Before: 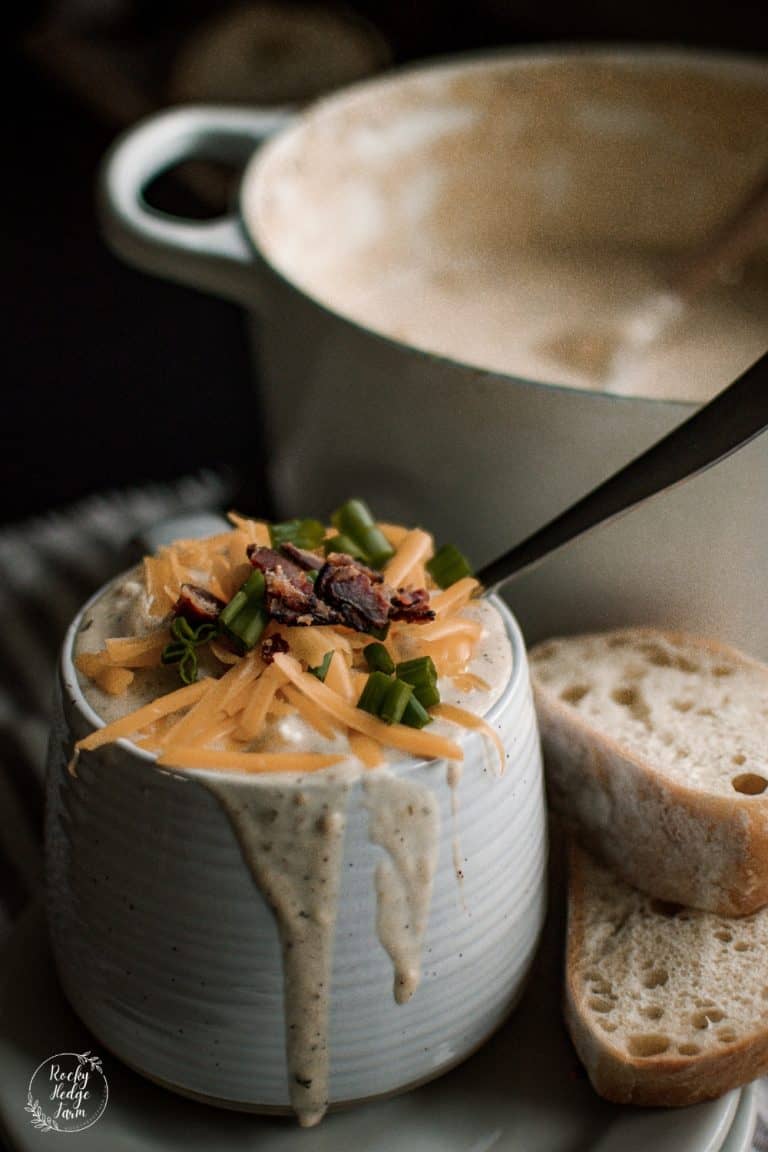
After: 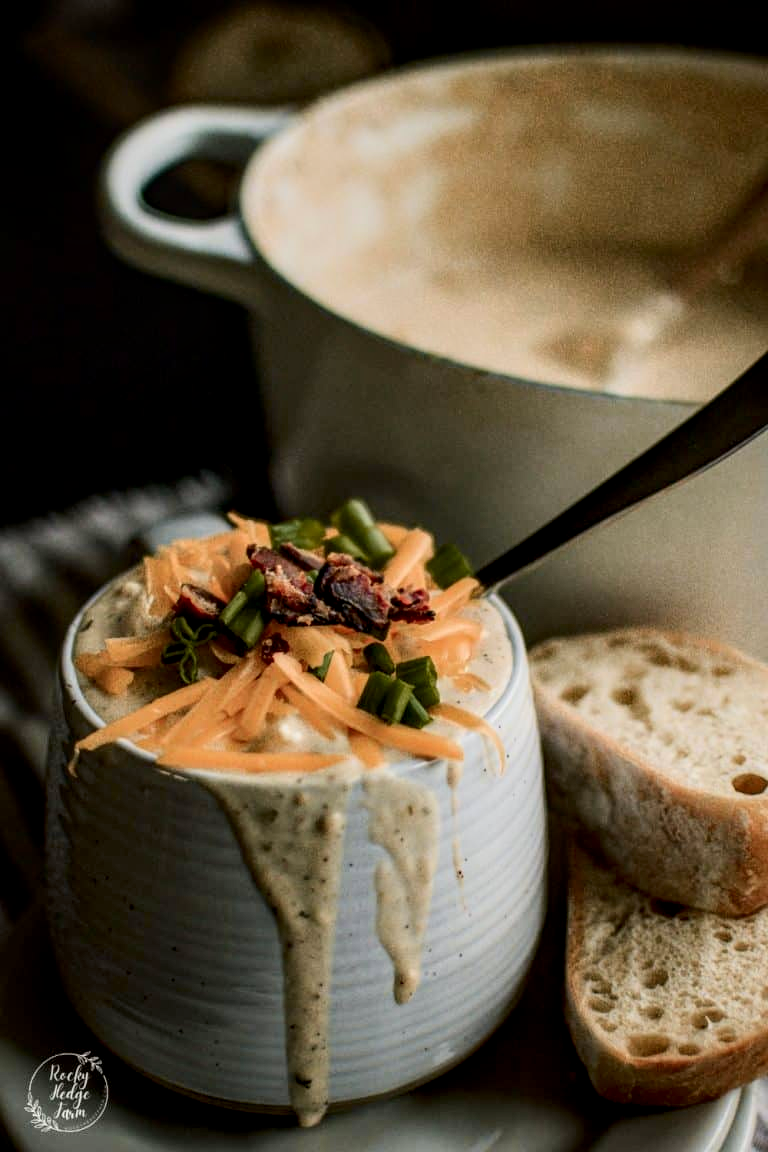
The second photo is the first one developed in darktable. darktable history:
local contrast: highlights 40%, shadows 60%, detail 136%, midtone range 0.514
tone curve: curves: ch0 [(0, 0) (0.091, 0.066) (0.184, 0.16) (0.491, 0.519) (0.748, 0.765) (1, 0.919)]; ch1 [(0, 0) (0.179, 0.173) (0.322, 0.32) (0.424, 0.424) (0.502, 0.5) (0.56, 0.575) (0.631, 0.675) (0.777, 0.806) (1, 1)]; ch2 [(0, 0) (0.434, 0.447) (0.497, 0.498) (0.539, 0.566) (0.676, 0.691) (1, 1)], color space Lab, independent channels, preserve colors none
